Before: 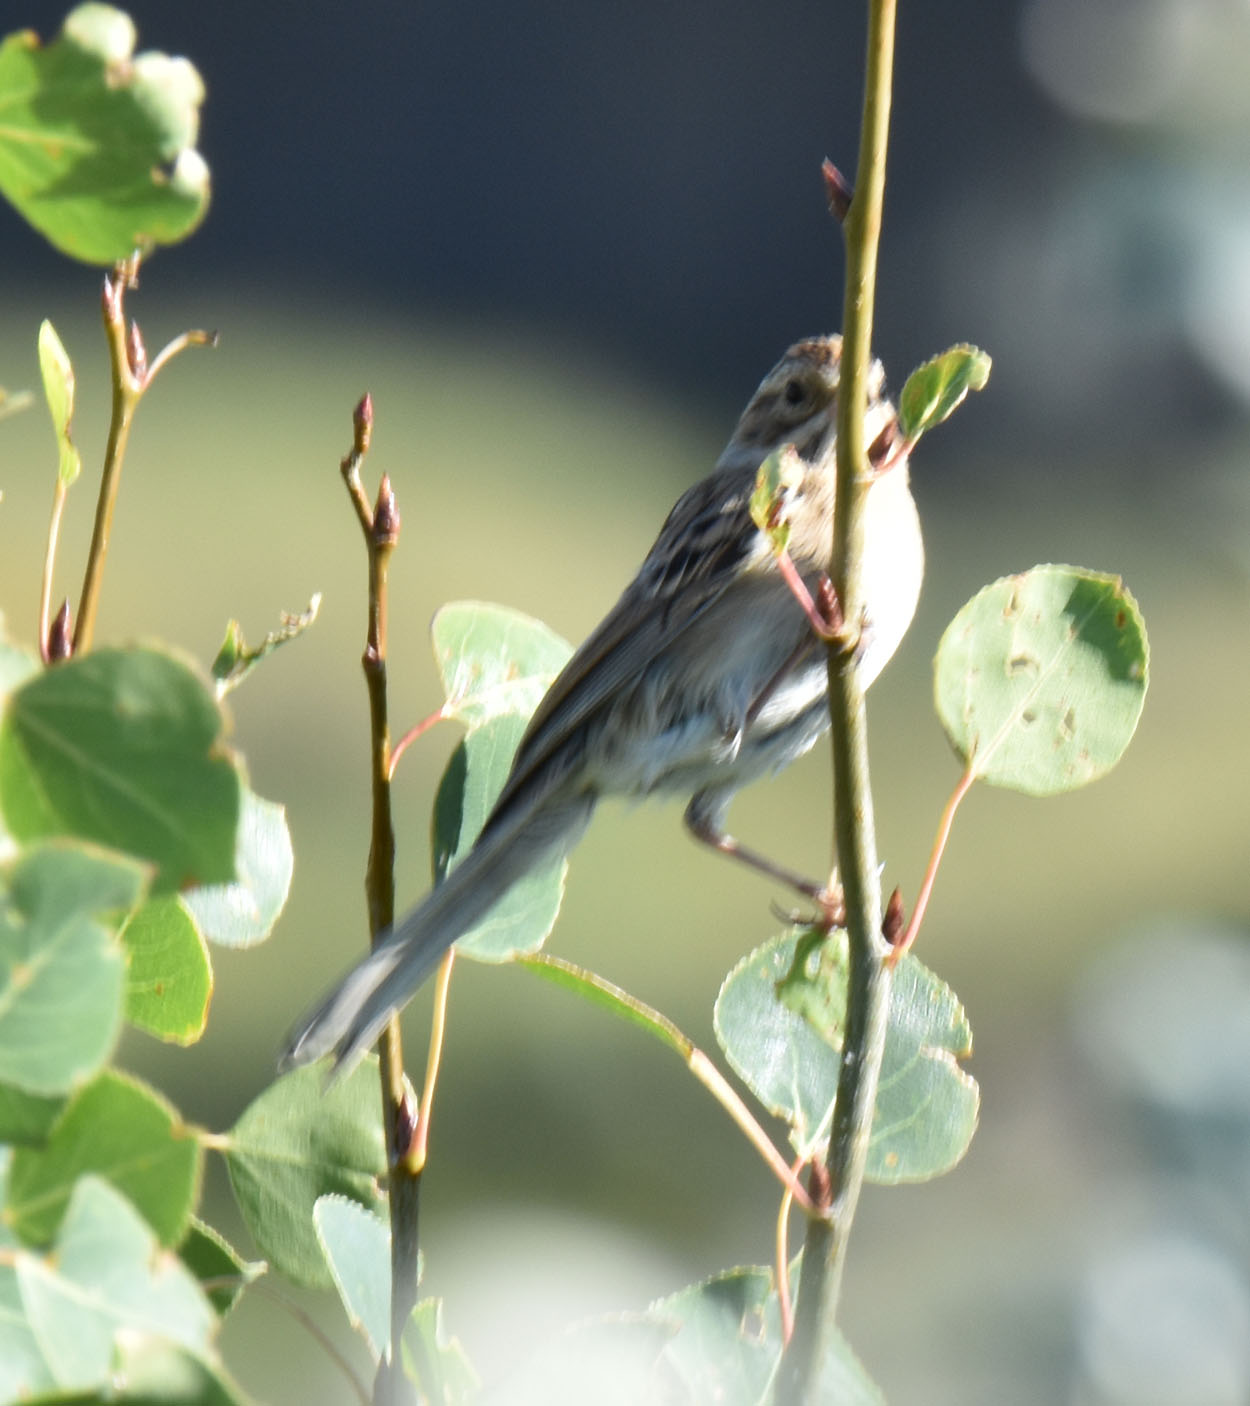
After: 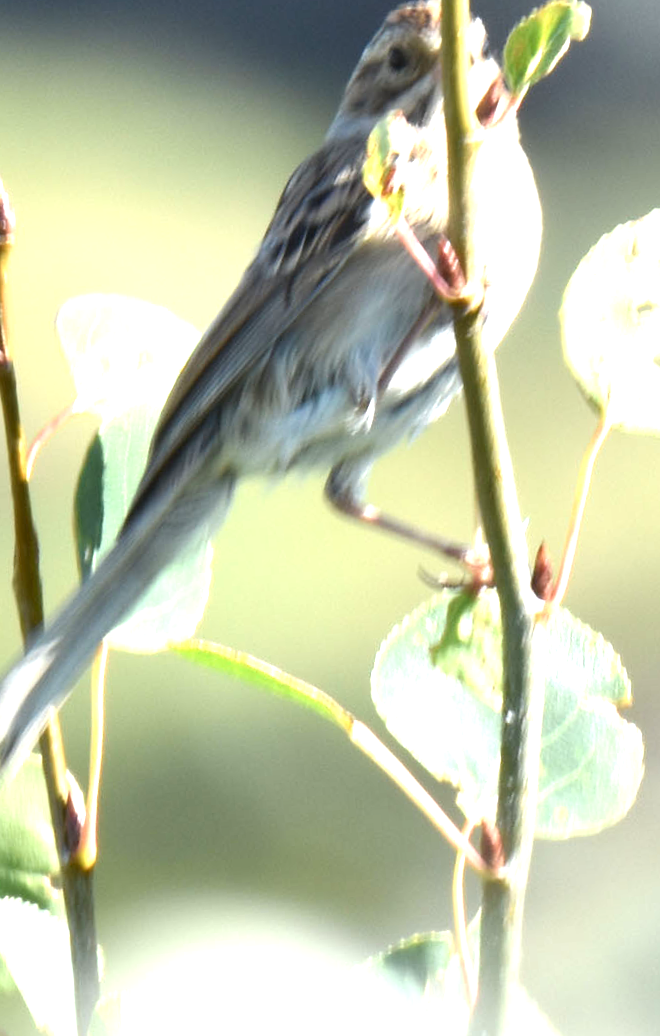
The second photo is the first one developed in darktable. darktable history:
rotate and perspective: rotation -4.98°, automatic cropping off
crop: left 31.379%, top 24.658%, right 20.326%, bottom 6.628%
exposure: exposure 1 EV, compensate highlight preservation false
